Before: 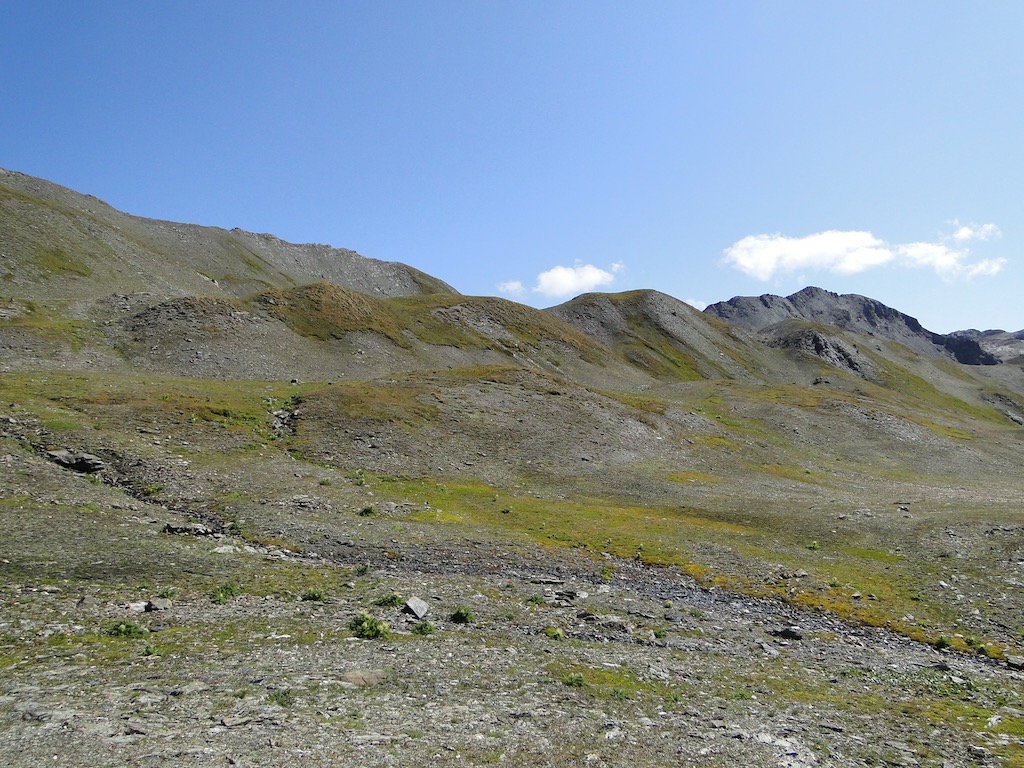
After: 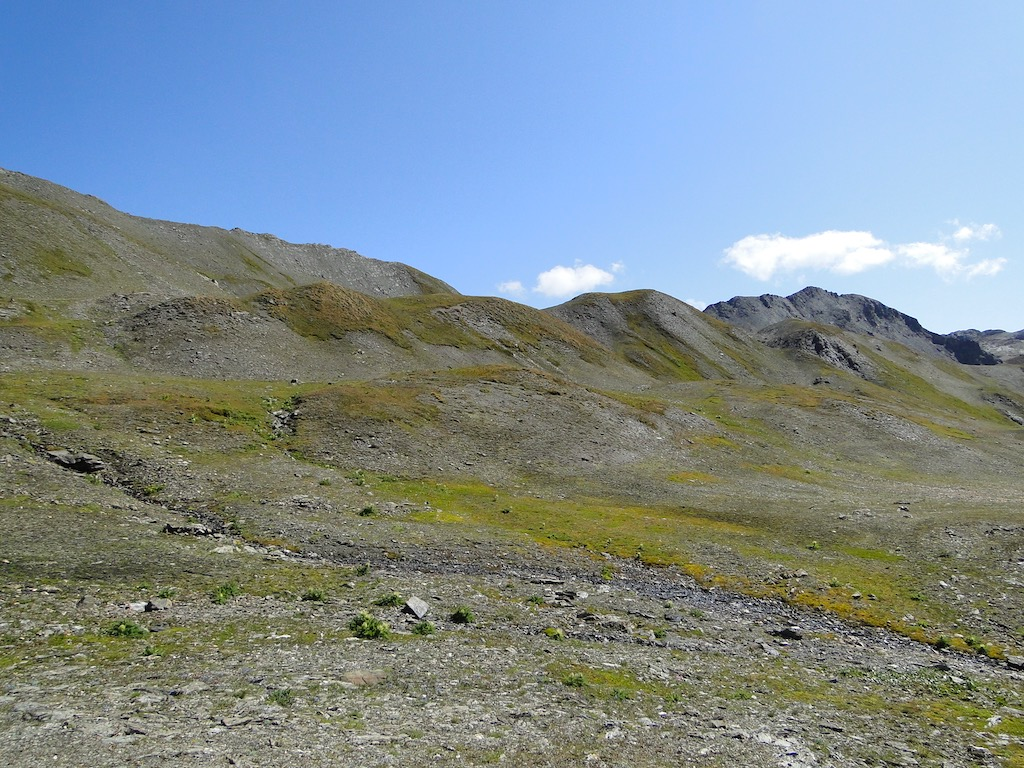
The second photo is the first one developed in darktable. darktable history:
contrast brightness saturation: saturation 0.097
